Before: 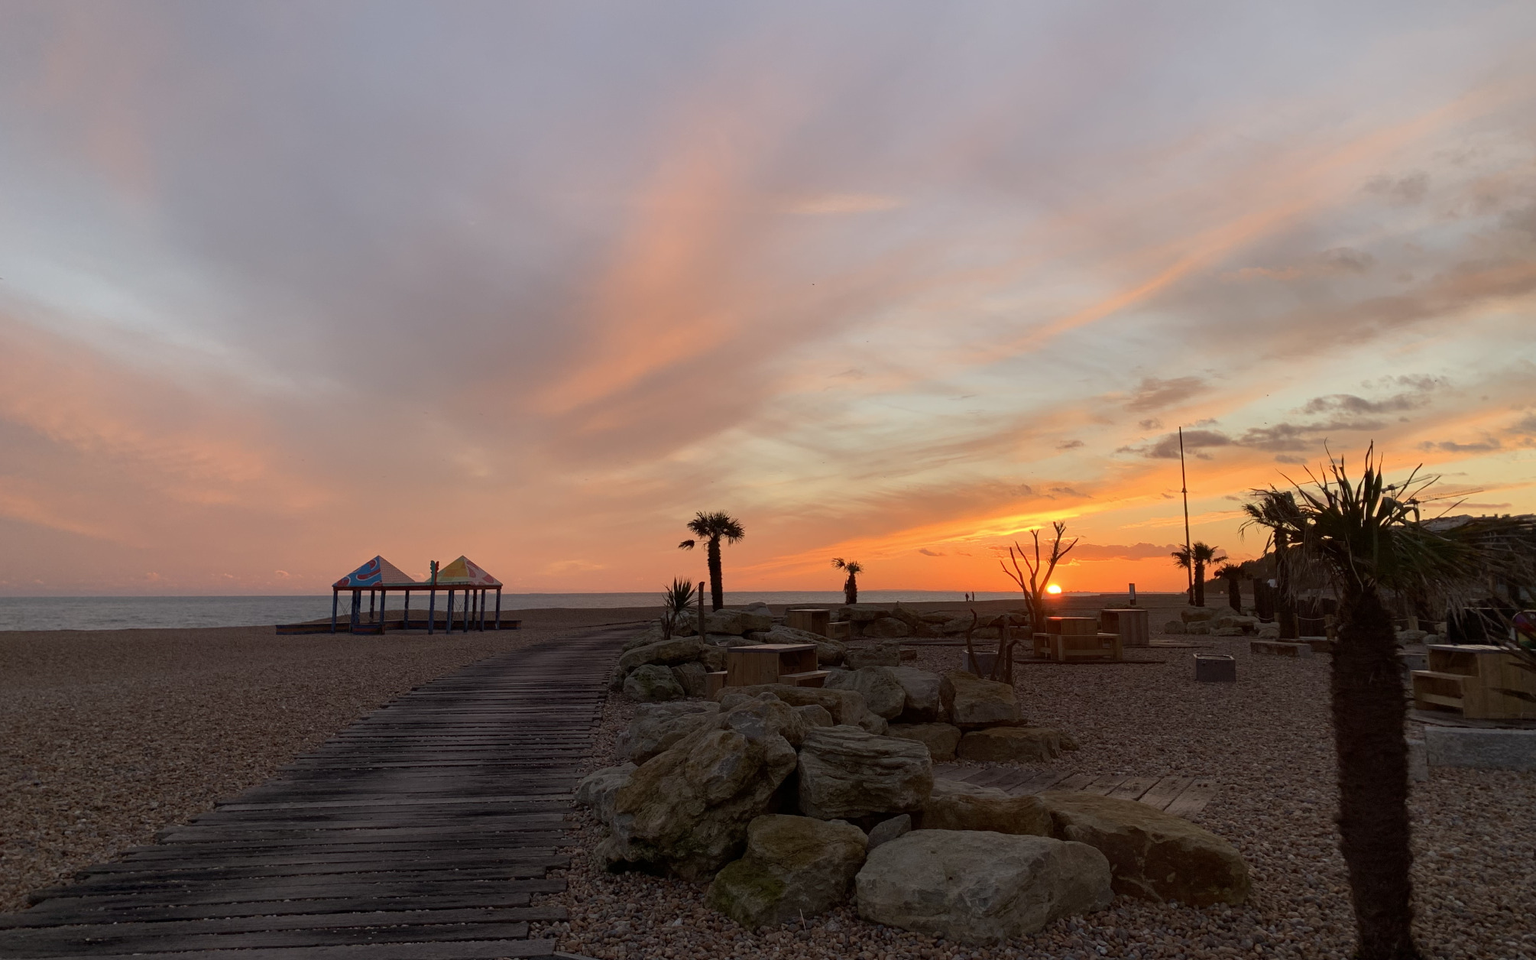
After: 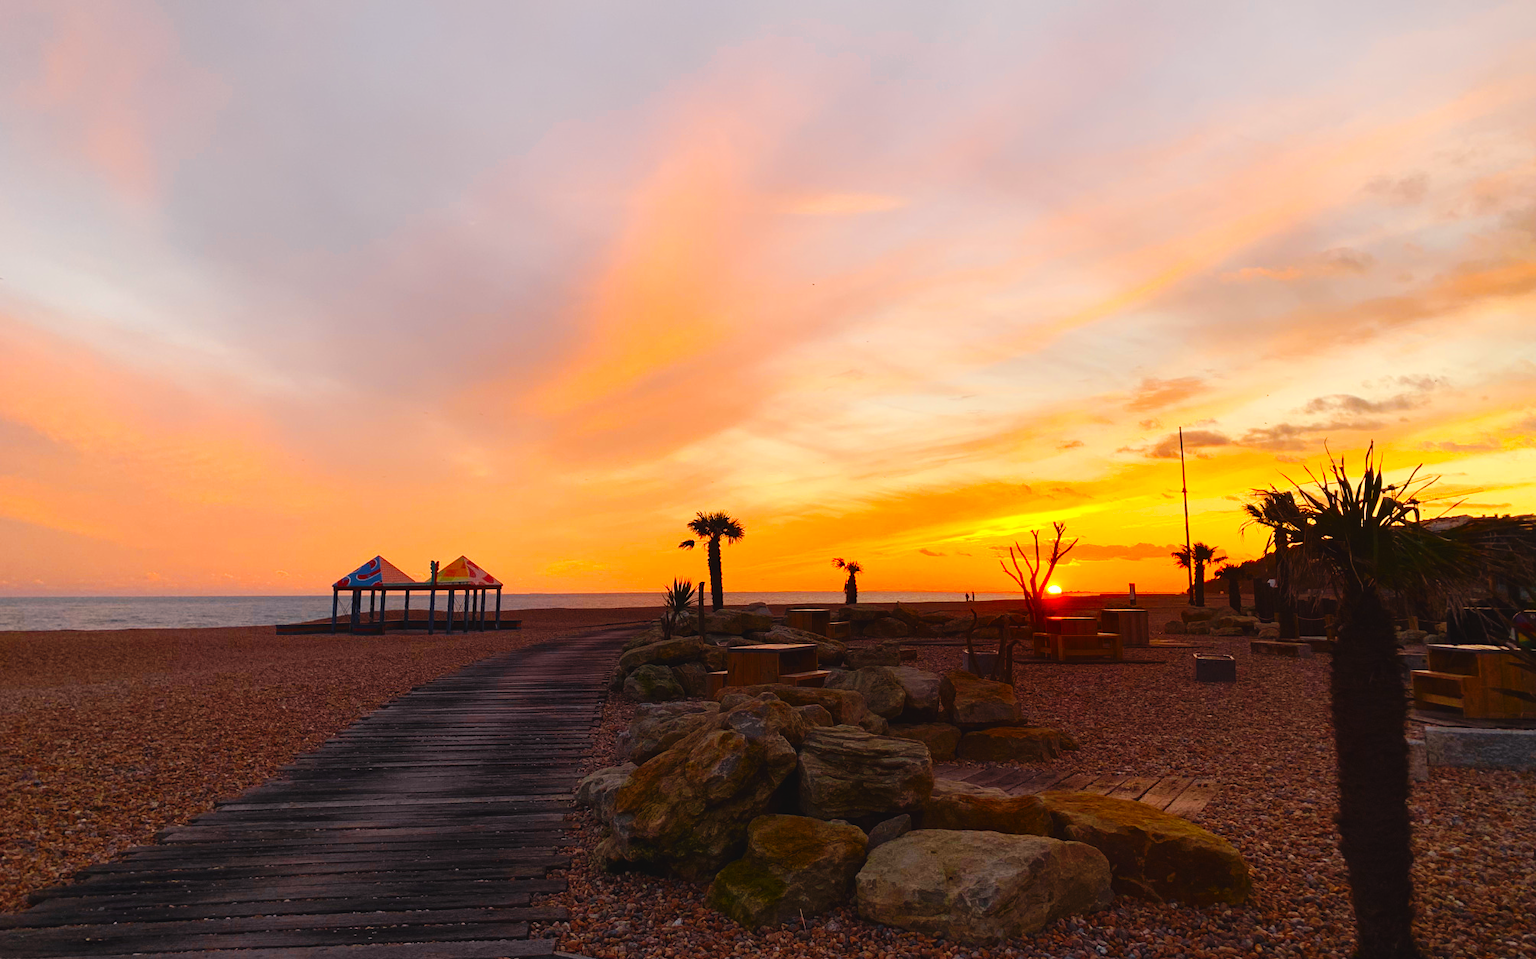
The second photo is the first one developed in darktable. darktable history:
base curve: curves: ch0 [(0, 0) (0.036, 0.025) (0.121, 0.166) (0.206, 0.329) (0.605, 0.79) (1, 1)], preserve colors none
color zones: curves: ch0 [(0, 0.511) (0.143, 0.531) (0.286, 0.56) (0.429, 0.5) (0.571, 0.5) (0.714, 0.5) (0.857, 0.5) (1, 0.5)]; ch1 [(0, 0.525) (0.143, 0.705) (0.286, 0.715) (0.429, 0.35) (0.571, 0.35) (0.714, 0.35) (0.857, 0.4) (1, 0.4)]; ch2 [(0, 0.572) (0.143, 0.512) (0.286, 0.473) (0.429, 0.45) (0.571, 0.5) (0.714, 0.5) (0.857, 0.518) (1, 0.518)]
color balance rgb: shadows lift › chroma 2%, shadows lift › hue 247.2°, power › chroma 0.3%, power › hue 25.2°, highlights gain › chroma 3%, highlights gain › hue 60°, global offset › luminance 0.75%, perceptual saturation grading › global saturation 20%, perceptual saturation grading › highlights -20%, perceptual saturation grading › shadows 30%, global vibrance 20%
